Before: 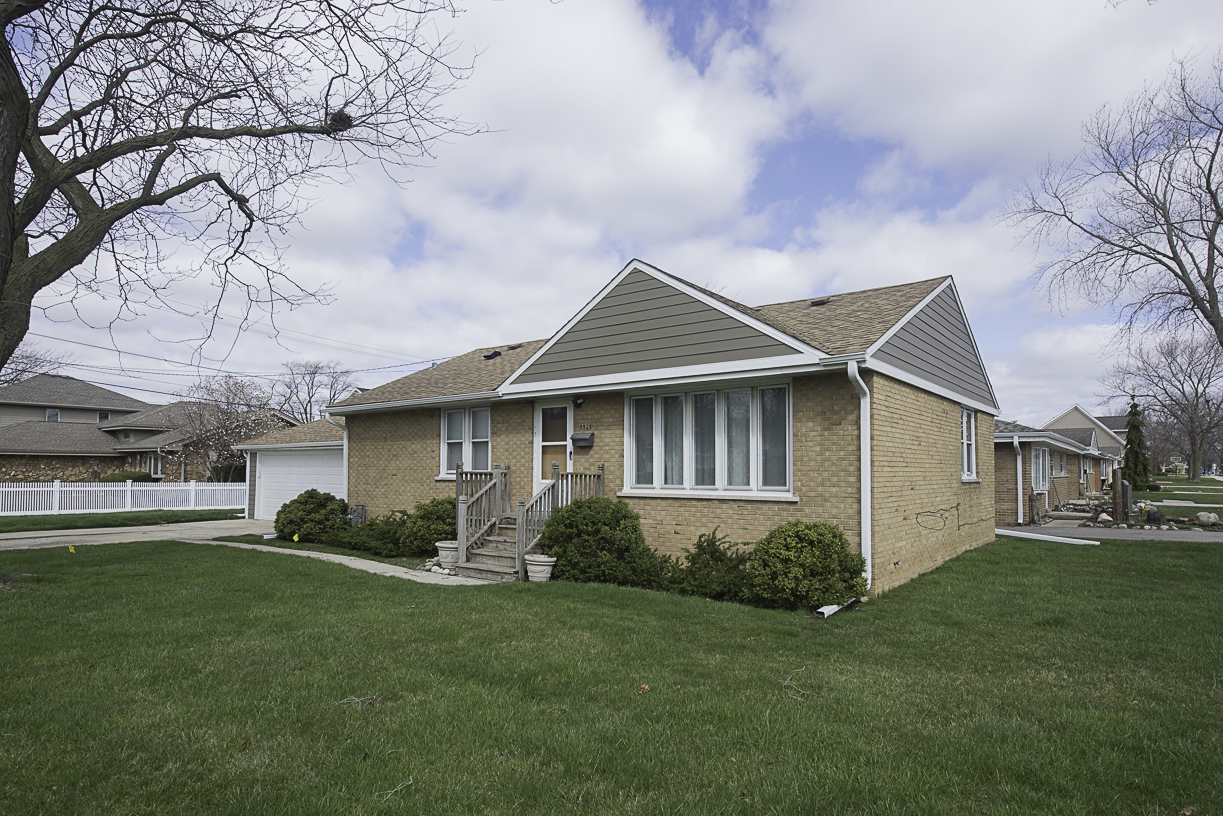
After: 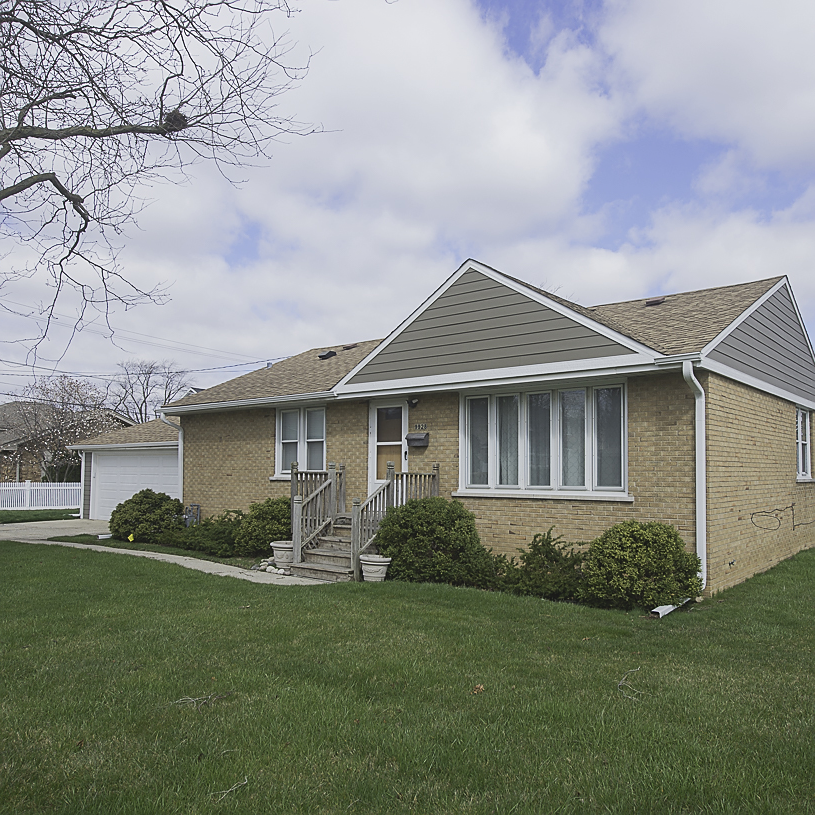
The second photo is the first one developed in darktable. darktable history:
sharpen: radius 0.969, amount 0.604
crop and rotate: left 13.537%, right 19.796%
local contrast: highlights 68%, shadows 68%, detail 82%, midtone range 0.325
